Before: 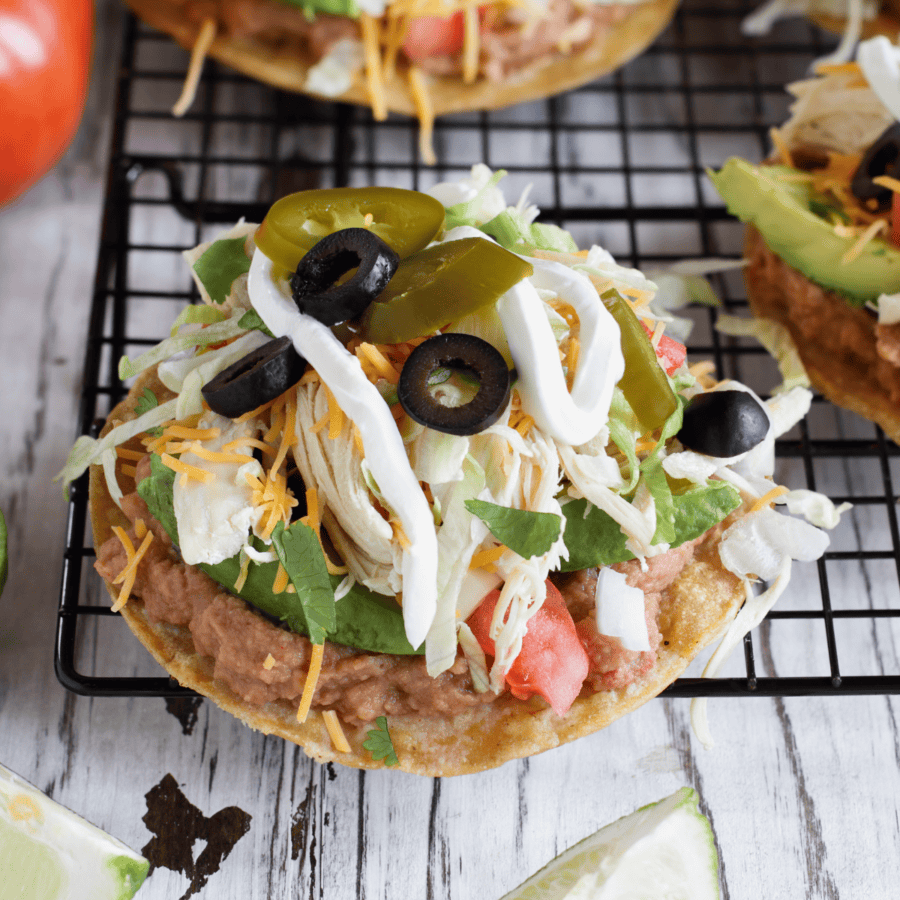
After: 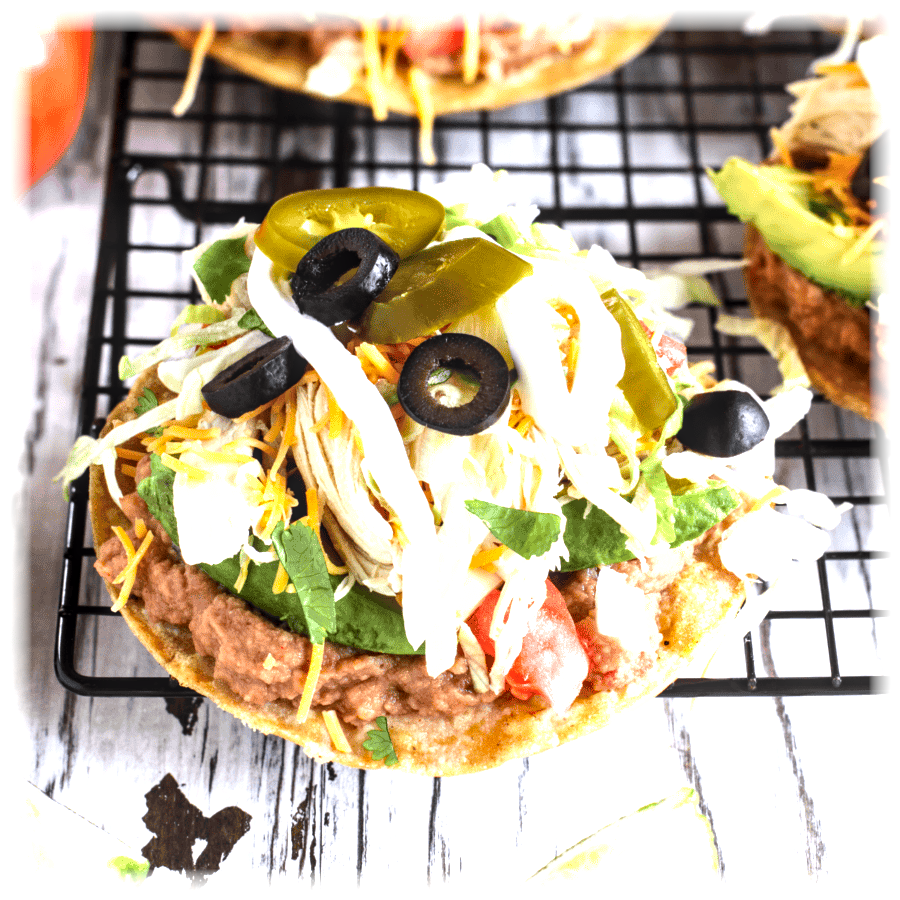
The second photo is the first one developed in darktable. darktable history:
tone equalizer: -8 EV -0.75 EV, -7 EV -0.7 EV, -6 EV -0.6 EV, -5 EV -0.4 EV, -3 EV 0.4 EV, -2 EV 0.6 EV, -1 EV 0.7 EV, +0 EV 0.75 EV, edges refinement/feathering 500, mask exposure compensation -1.57 EV, preserve details no
vignetting: fall-off start 93%, fall-off radius 5%, brightness 1, saturation -0.49, automatic ratio true, width/height ratio 1.332, shape 0.04, unbound false
contrast brightness saturation: saturation 0.13
local contrast: detail 130%
exposure: exposure 0.6 EV, compensate highlight preservation false
